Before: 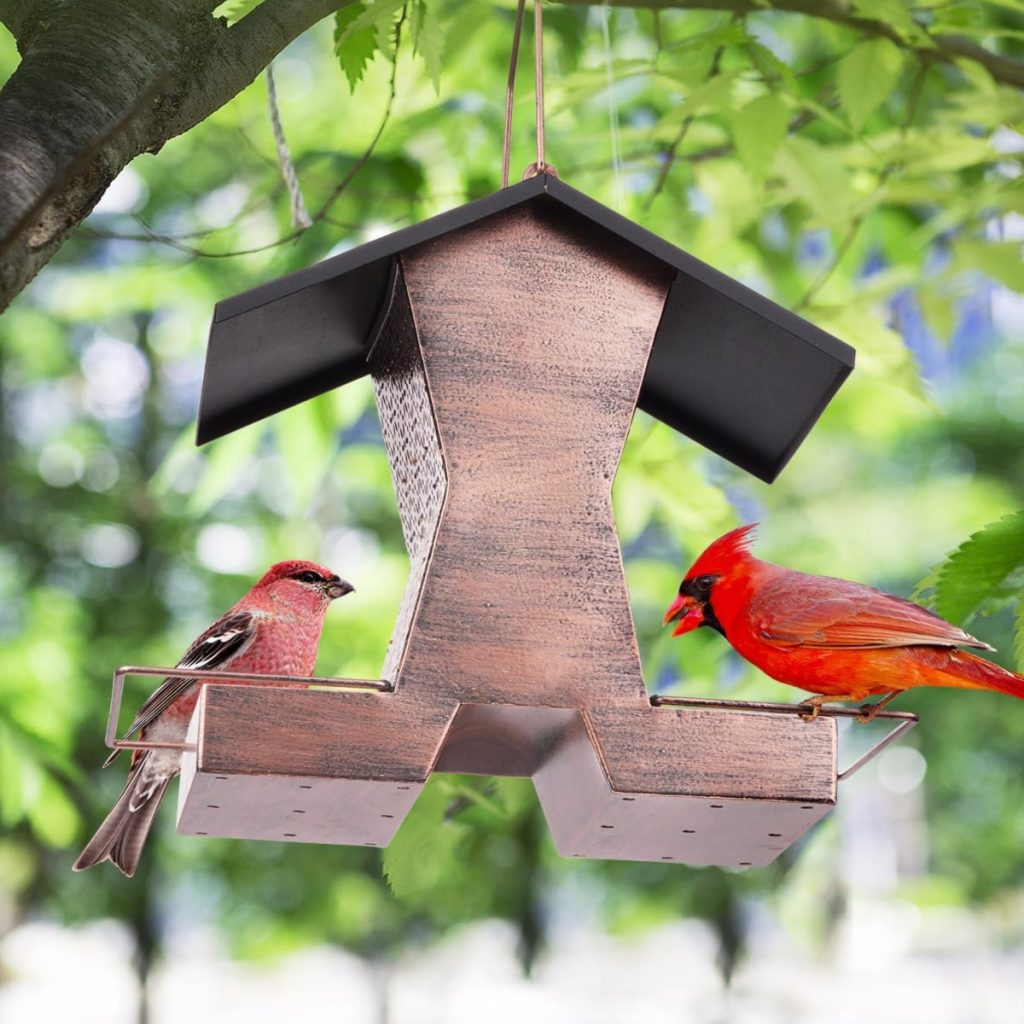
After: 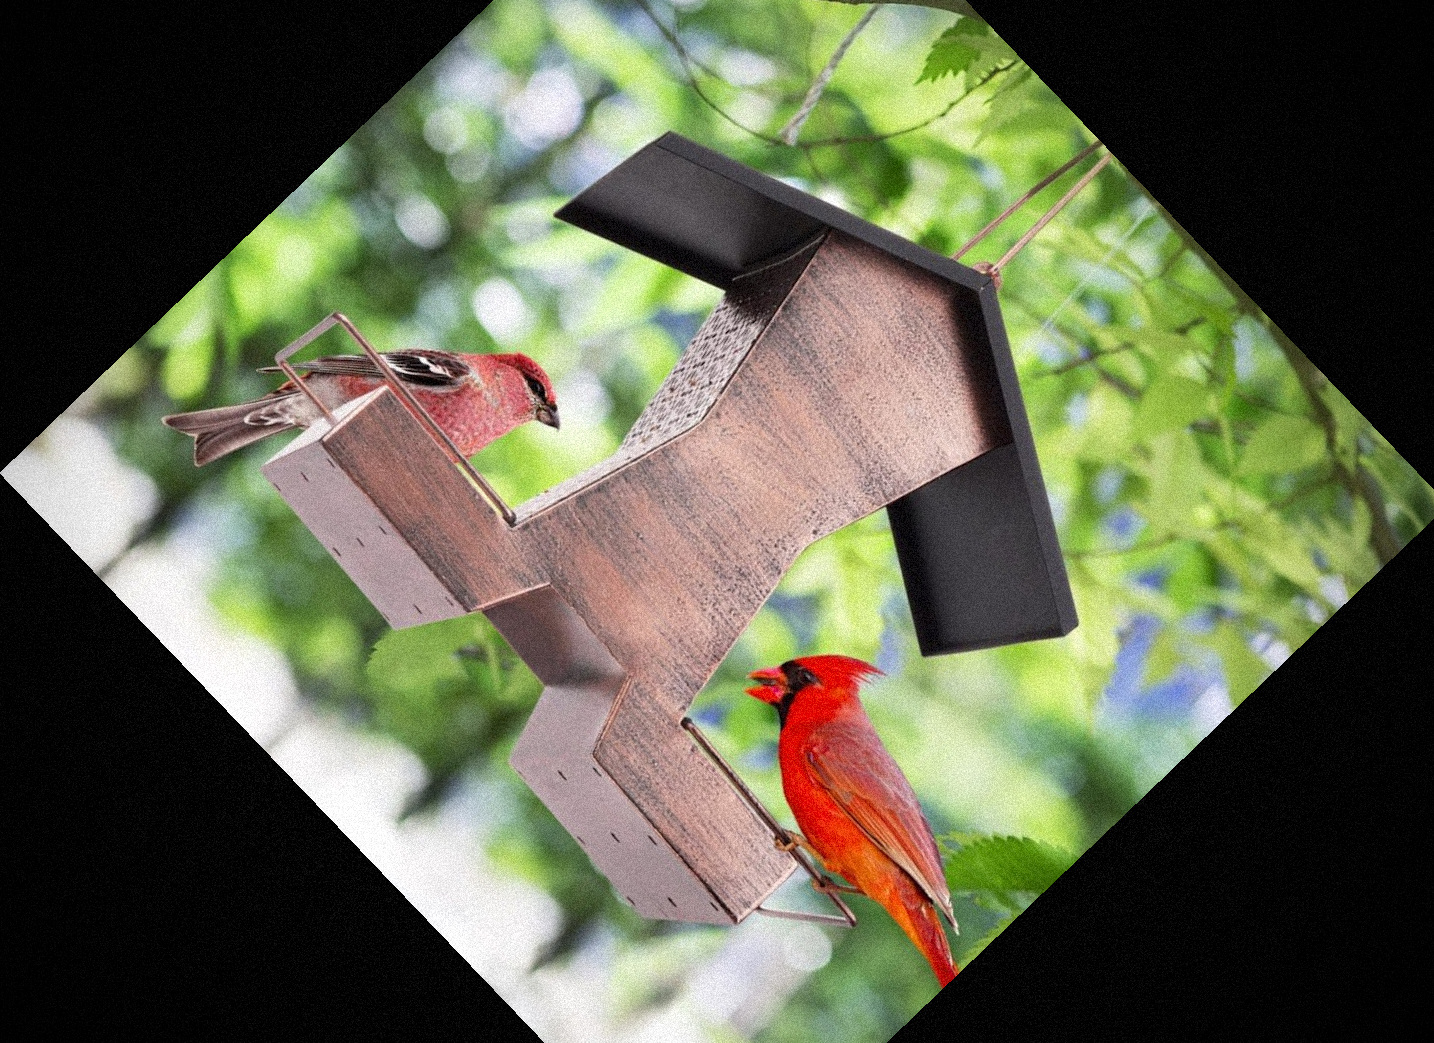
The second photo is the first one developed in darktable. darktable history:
grain: coarseness 9.38 ISO, strength 34.99%, mid-tones bias 0%
crop and rotate: angle -46.26°, top 16.234%, right 0.912%, bottom 11.704%
vignetting: fall-off start 75%, brightness -0.692, width/height ratio 1.084
